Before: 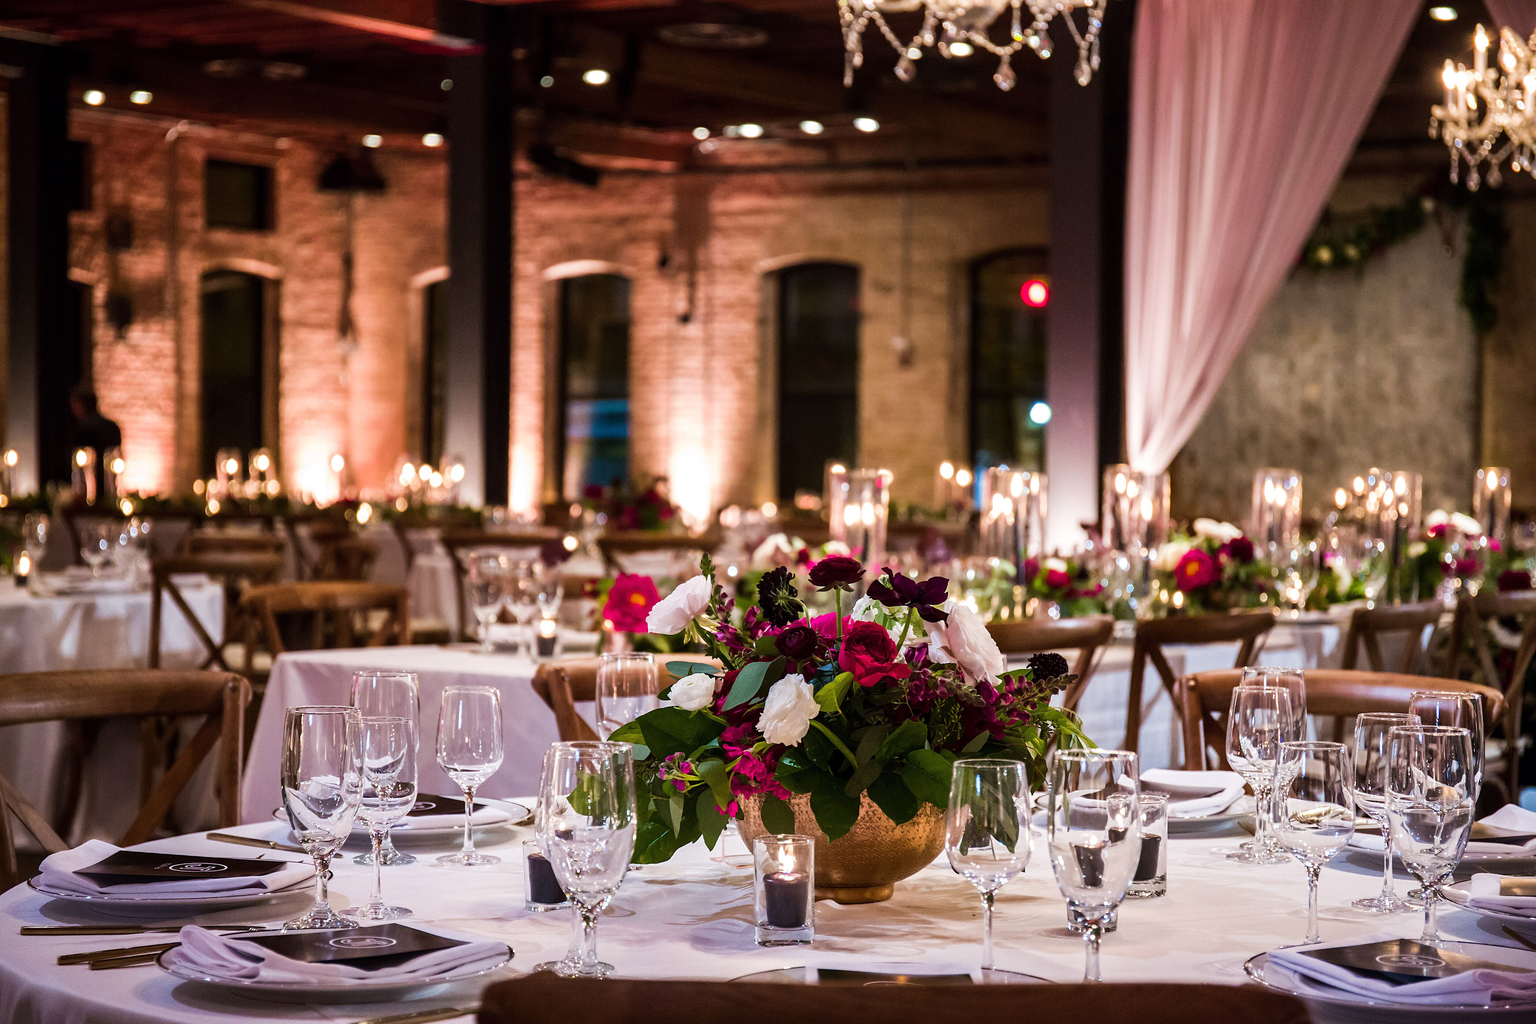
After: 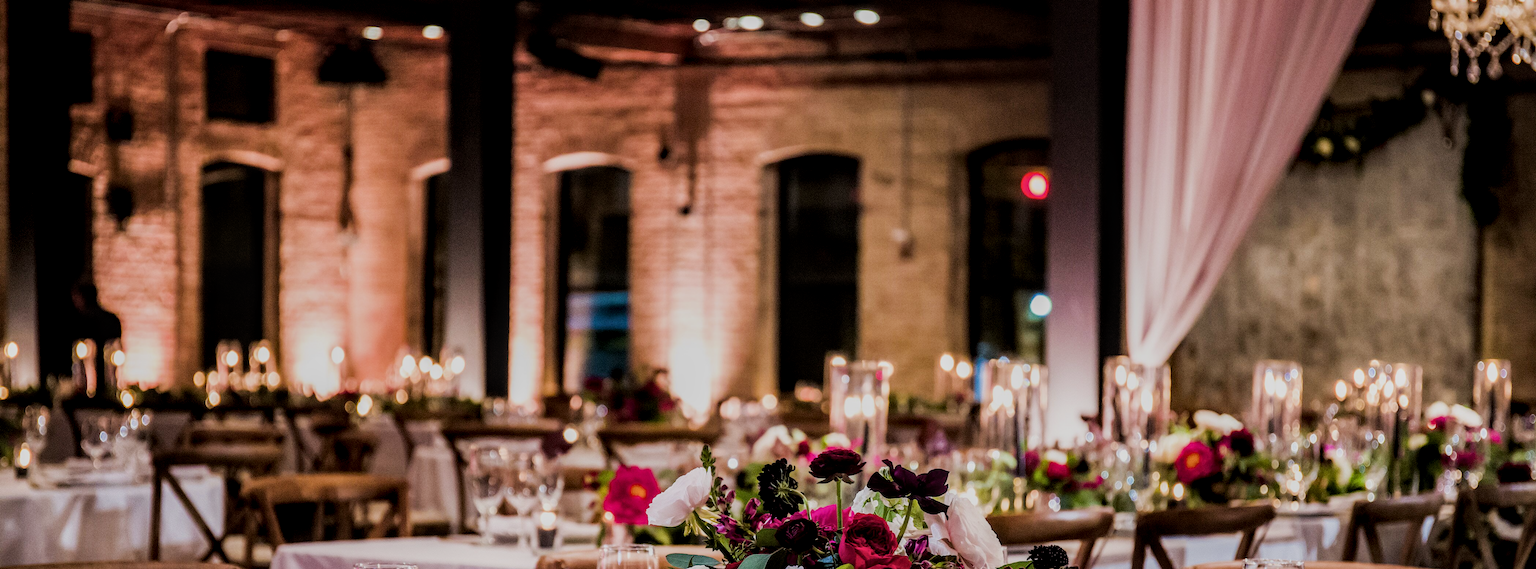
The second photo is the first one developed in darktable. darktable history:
local contrast: detail 130%
filmic rgb: black relative exposure -7.12 EV, white relative exposure 5.34 EV, threshold 3.06 EV, hardness 3.03, enable highlight reconstruction true
crop and rotate: top 10.583%, bottom 33.781%
